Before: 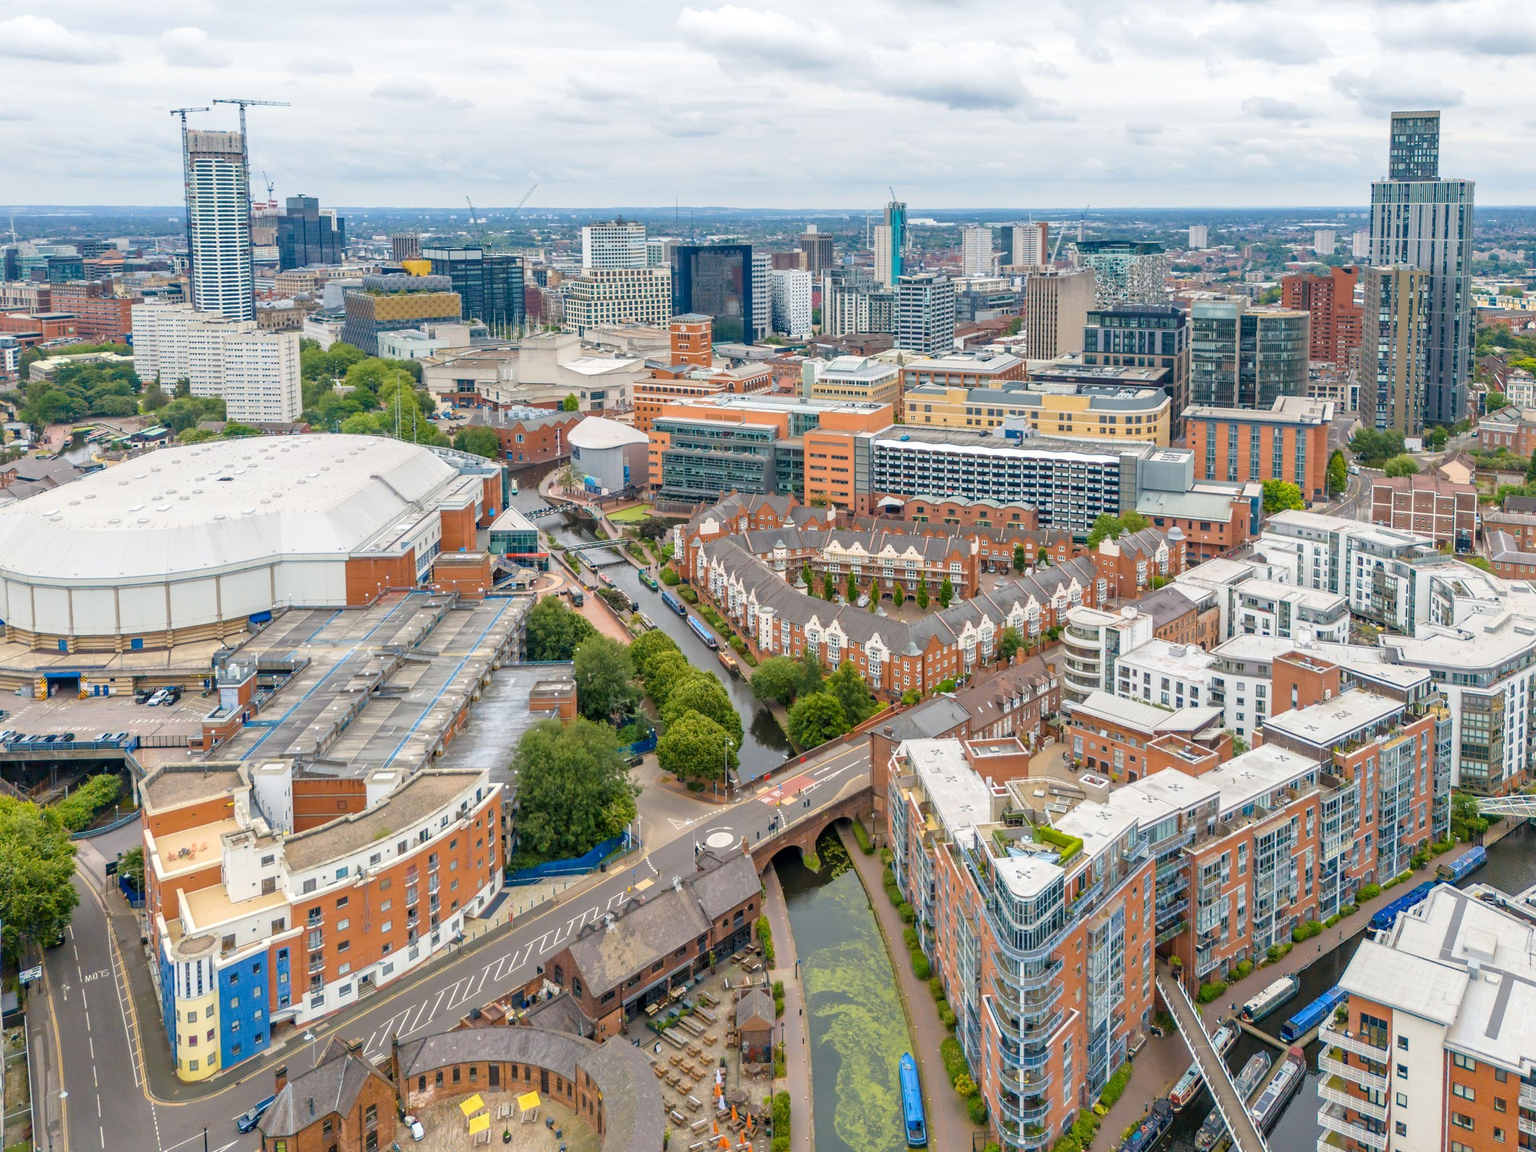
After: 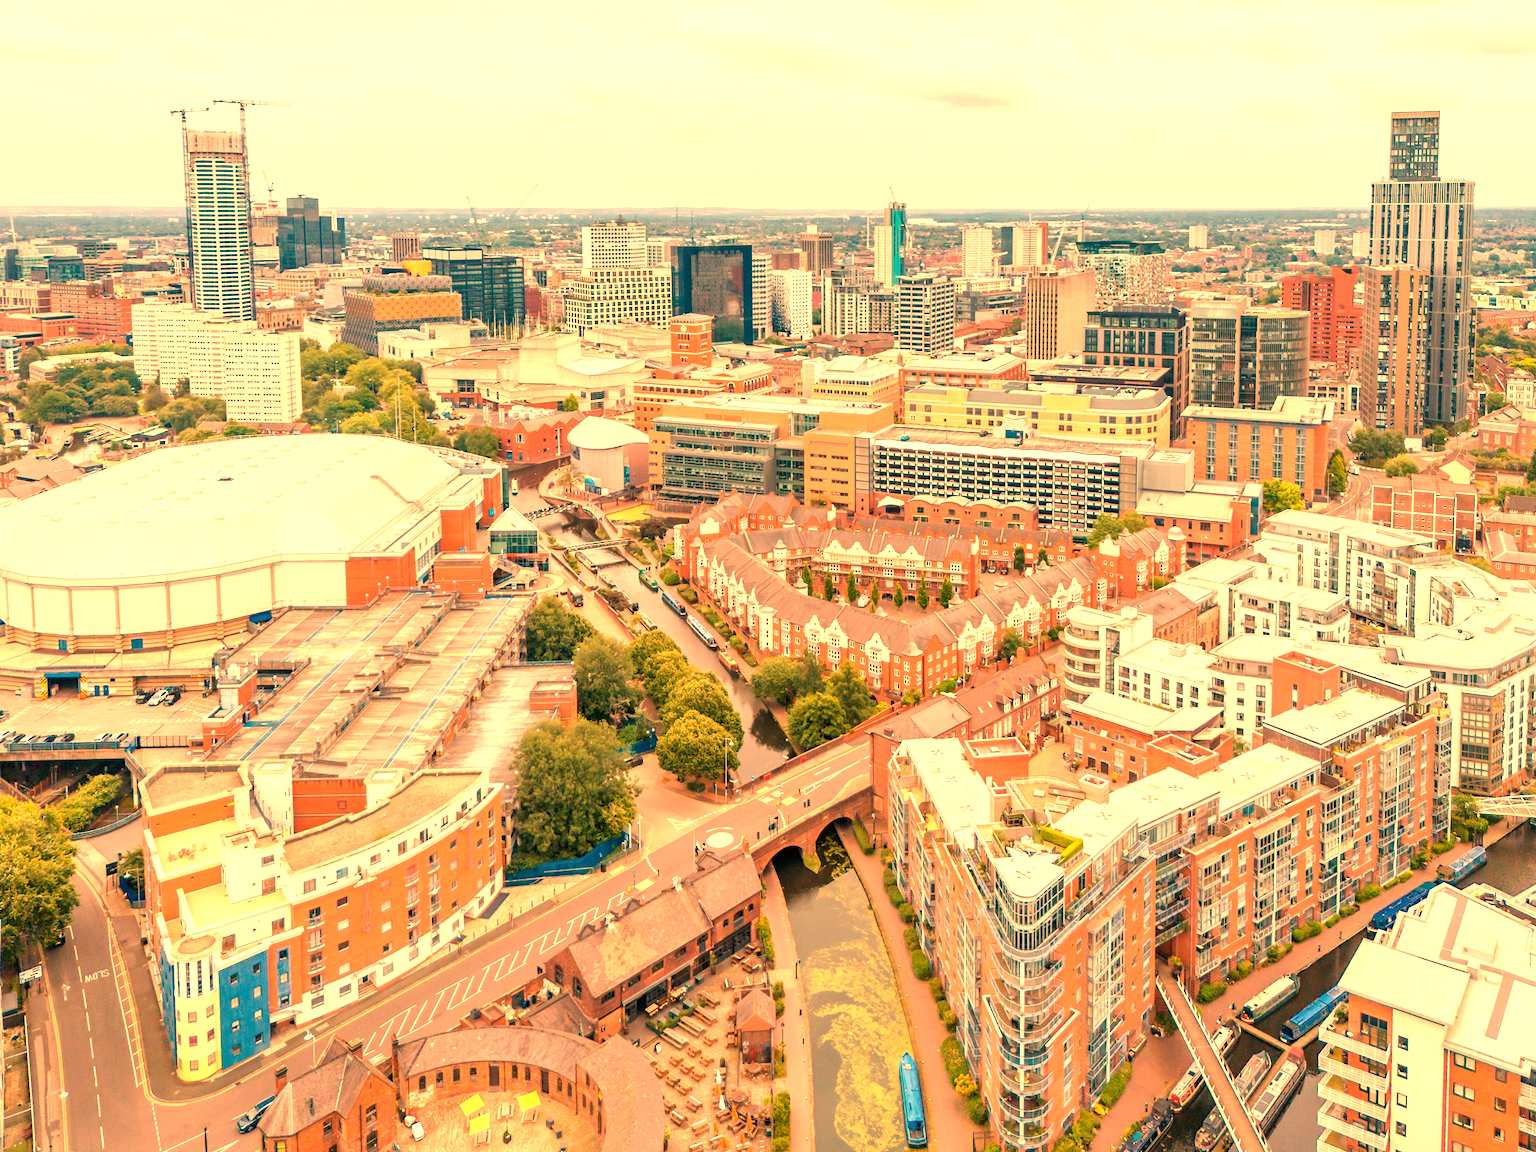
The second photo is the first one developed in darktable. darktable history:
white balance: red 1.467, blue 0.684
exposure: exposure 0.7 EV, compensate highlight preservation false
